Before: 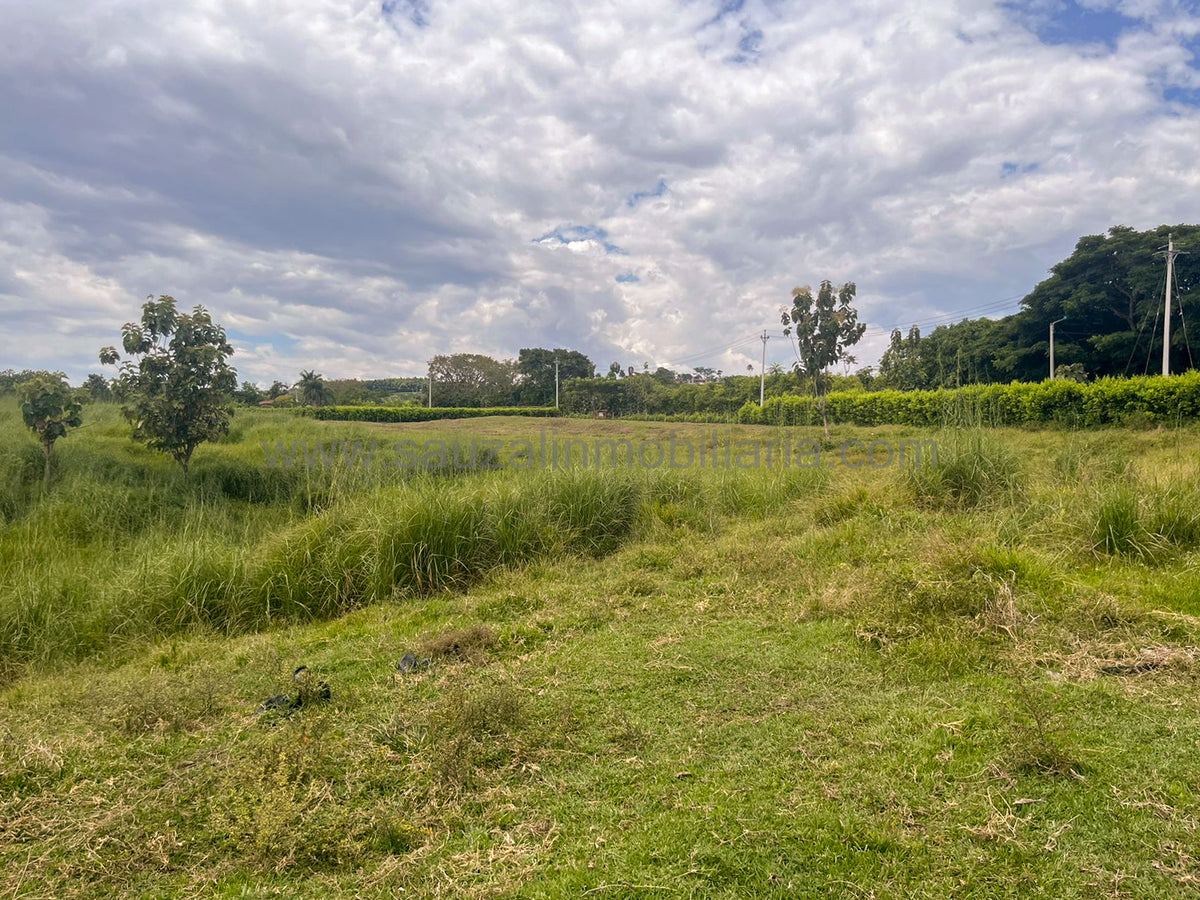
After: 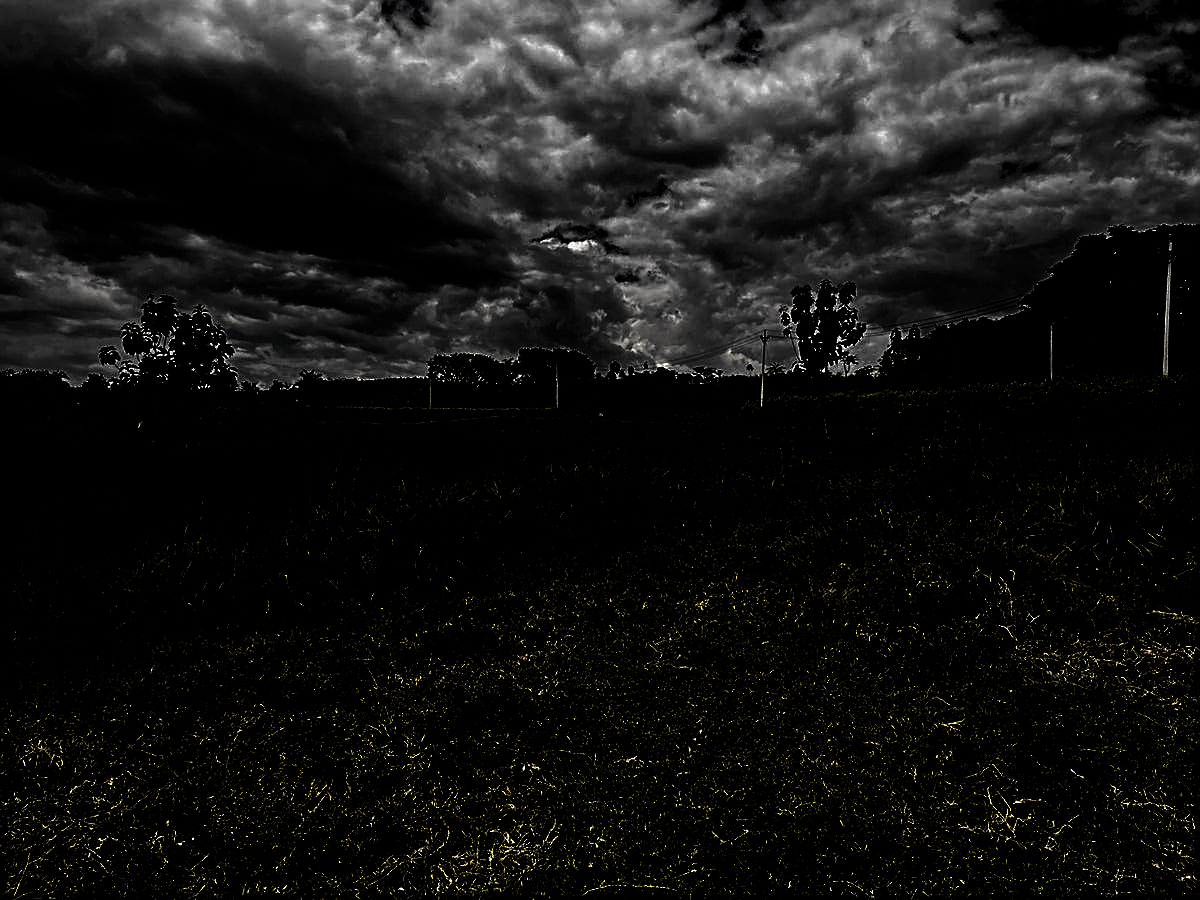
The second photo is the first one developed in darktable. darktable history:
tone curve: curves: ch0 [(0, 0.008) (0.107, 0.091) (0.278, 0.351) (0.457, 0.562) (0.628, 0.738) (0.839, 0.909) (0.998, 0.978)]; ch1 [(0, 0) (0.437, 0.408) (0.474, 0.479) (0.502, 0.5) (0.527, 0.519) (0.561, 0.575) (0.608, 0.665) (0.669, 0.748) (0.859, 0.899) (1, 1)]; ch2 [(0, 0) (0.33, 0.301) (0.421, 0.443) (0.473, 0.498) (0.502, 0.504) (0.522, 0.527) (0.549, 0.583) (0.644, 0.703) (1, 1)], color space Lab, independent channels, preserve colors none
sharpen: on, module defaults
levels: levels [0.721, 0.937, 0.997]
color balance rgb: linear chroma grading › global chroma 10%, perceptual saturation grading › global saturation 5%, perceptual brilliance grading › global brilliance 4%, global vibrance 7%, saturation formula JzAzBz (2021)
